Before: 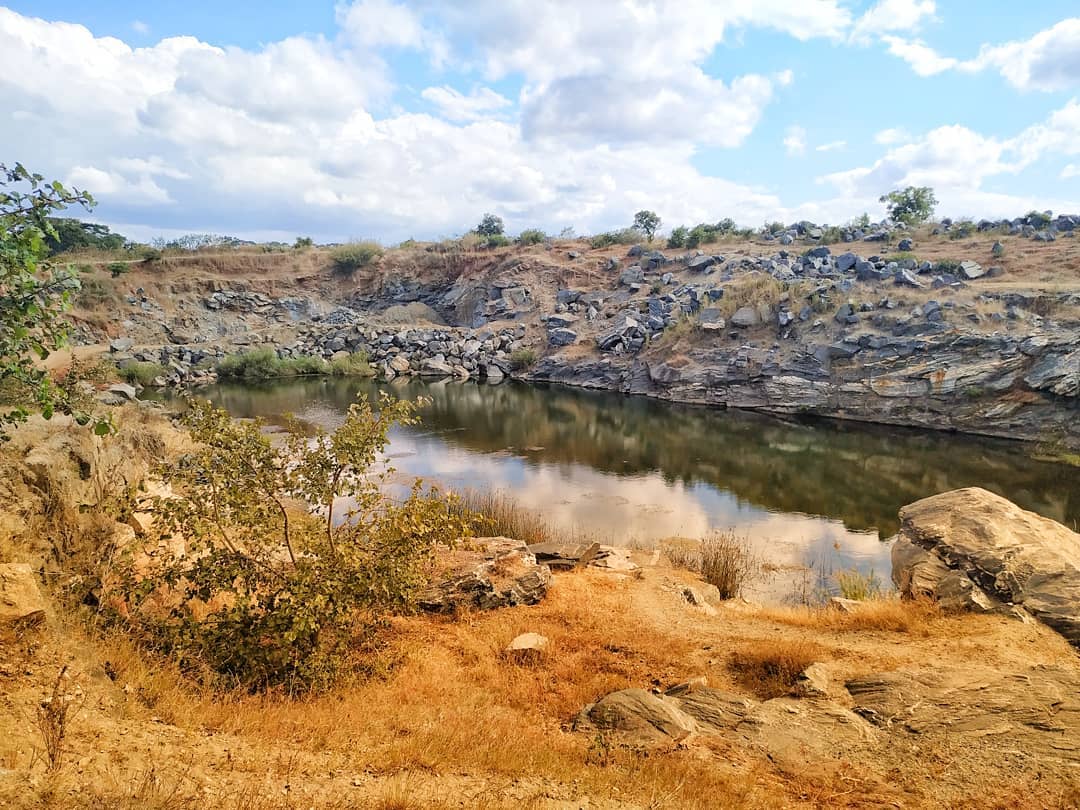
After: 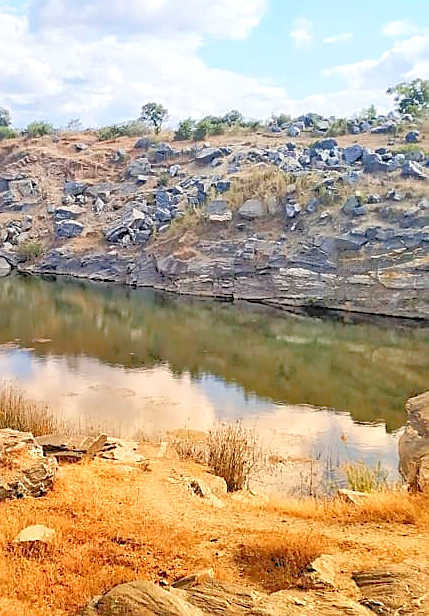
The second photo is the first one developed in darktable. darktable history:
tone equalizer: -8 EV -0.528 EV, -7 EV -0.319 EV, -6 EV -0.083 EV, -5 EV 0.413 EV, -4 EV 0.985 EV, -3 EV 0.791 EV, -2 EV -0.01 EV, -1 EV 0.14 EV, +0 EV -0.012 EV, smoothing 1
levels: levels [0, 0.43, 0.984]
crop: left 45.721%, top 13.393%, right 14.118%, bottom 10.01%
sharpen: on, module defaults
